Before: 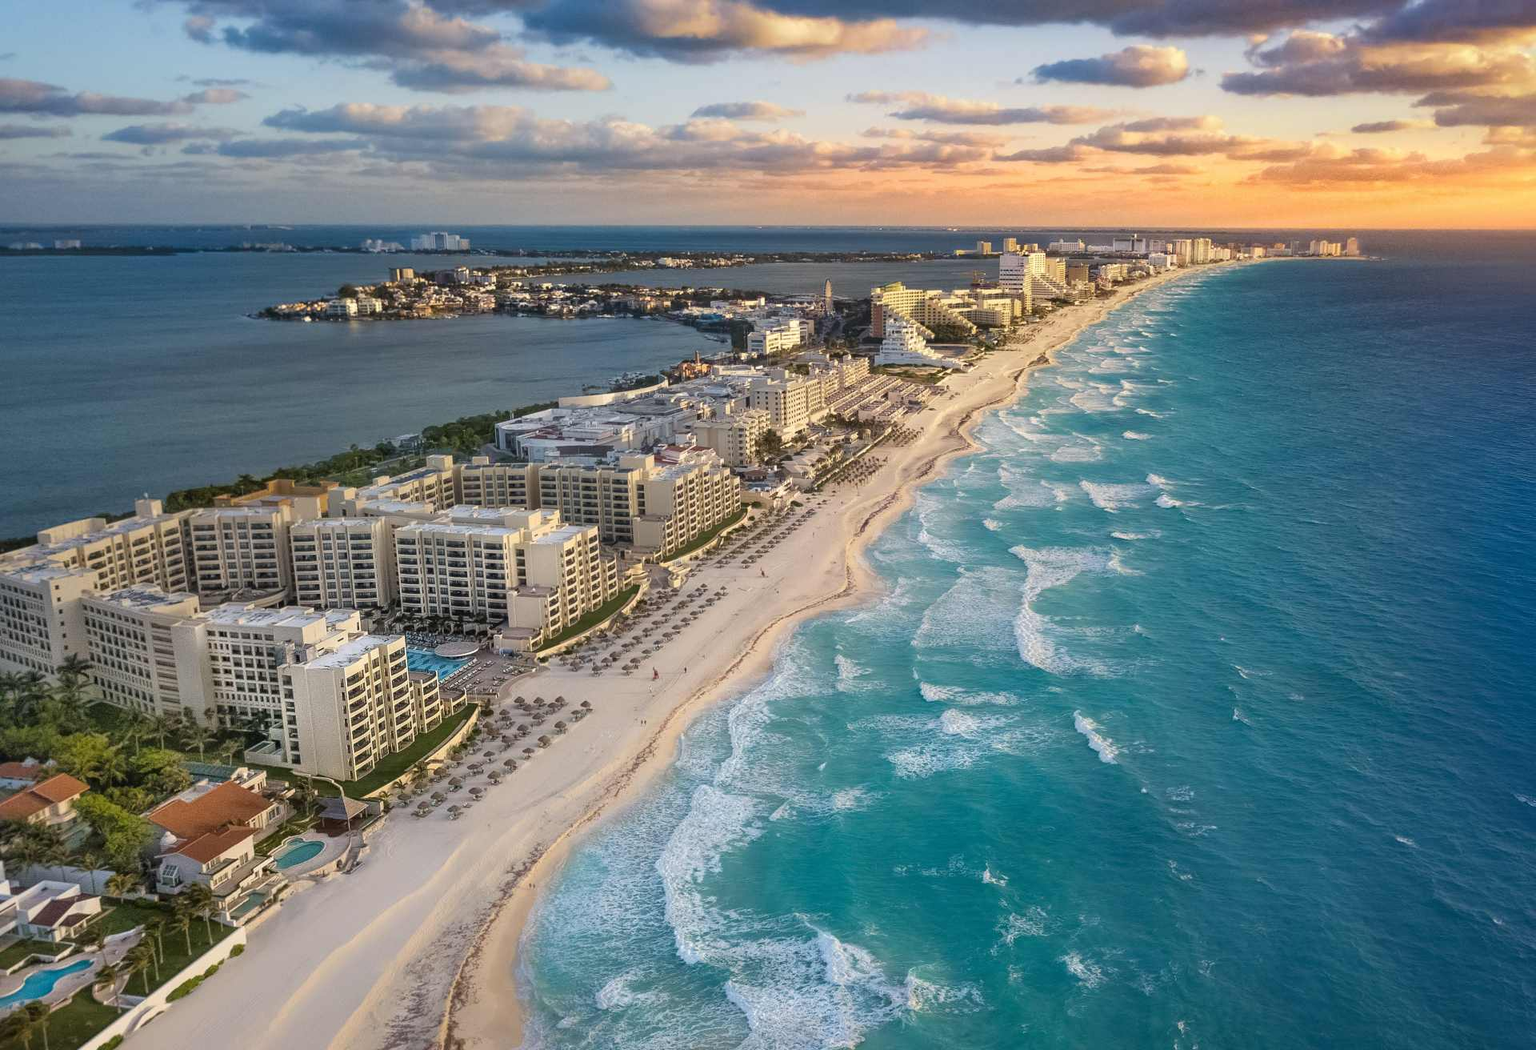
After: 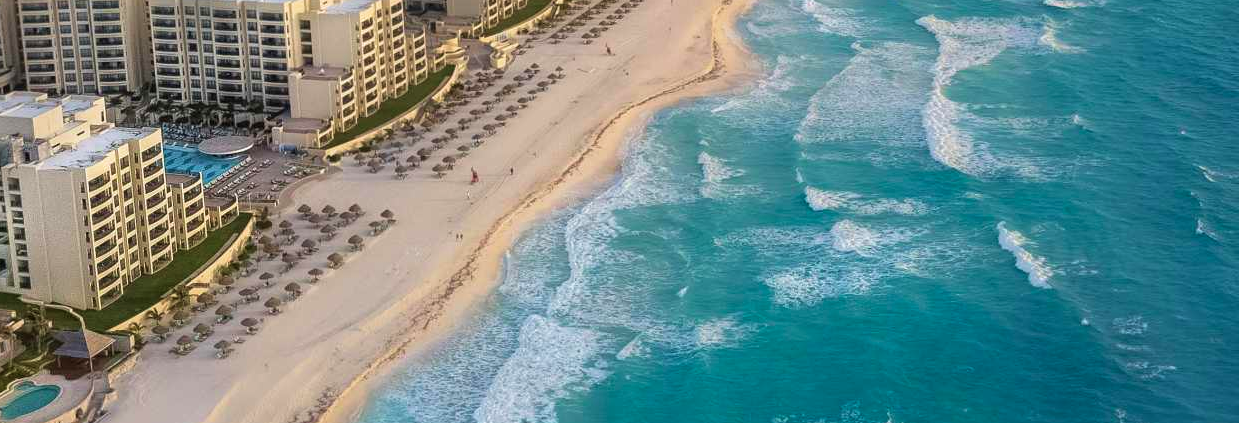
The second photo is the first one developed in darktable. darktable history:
crop: left 17.986%, top 50.834%, right 17.472%, bottom 16.9%
velvia: on, module defaults
